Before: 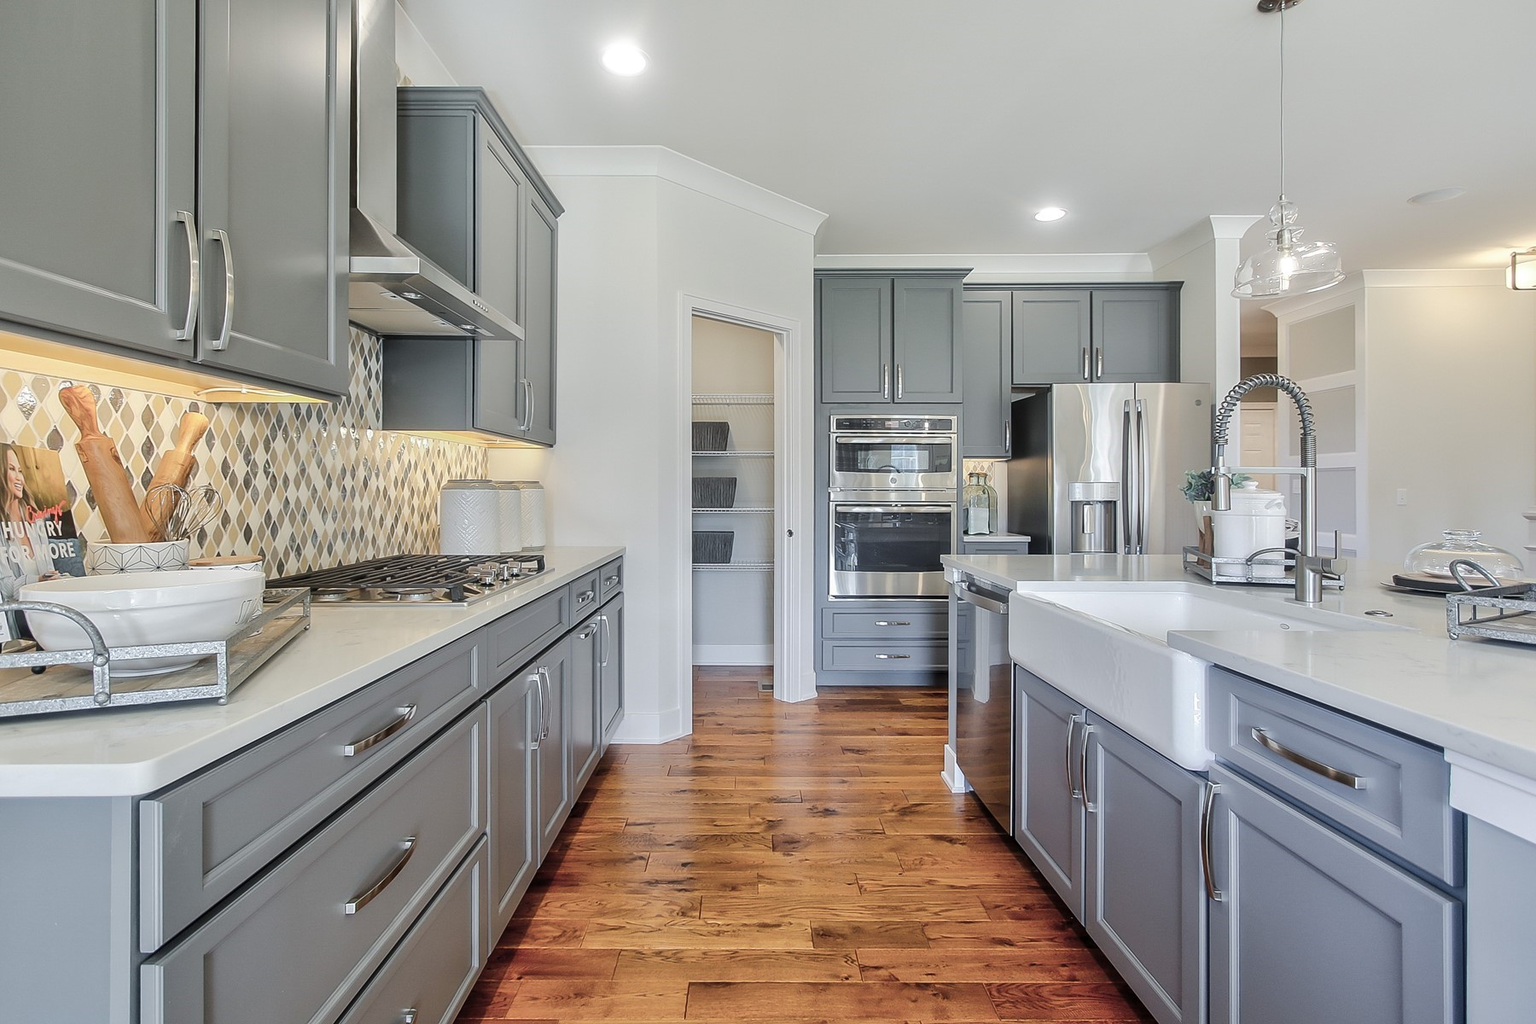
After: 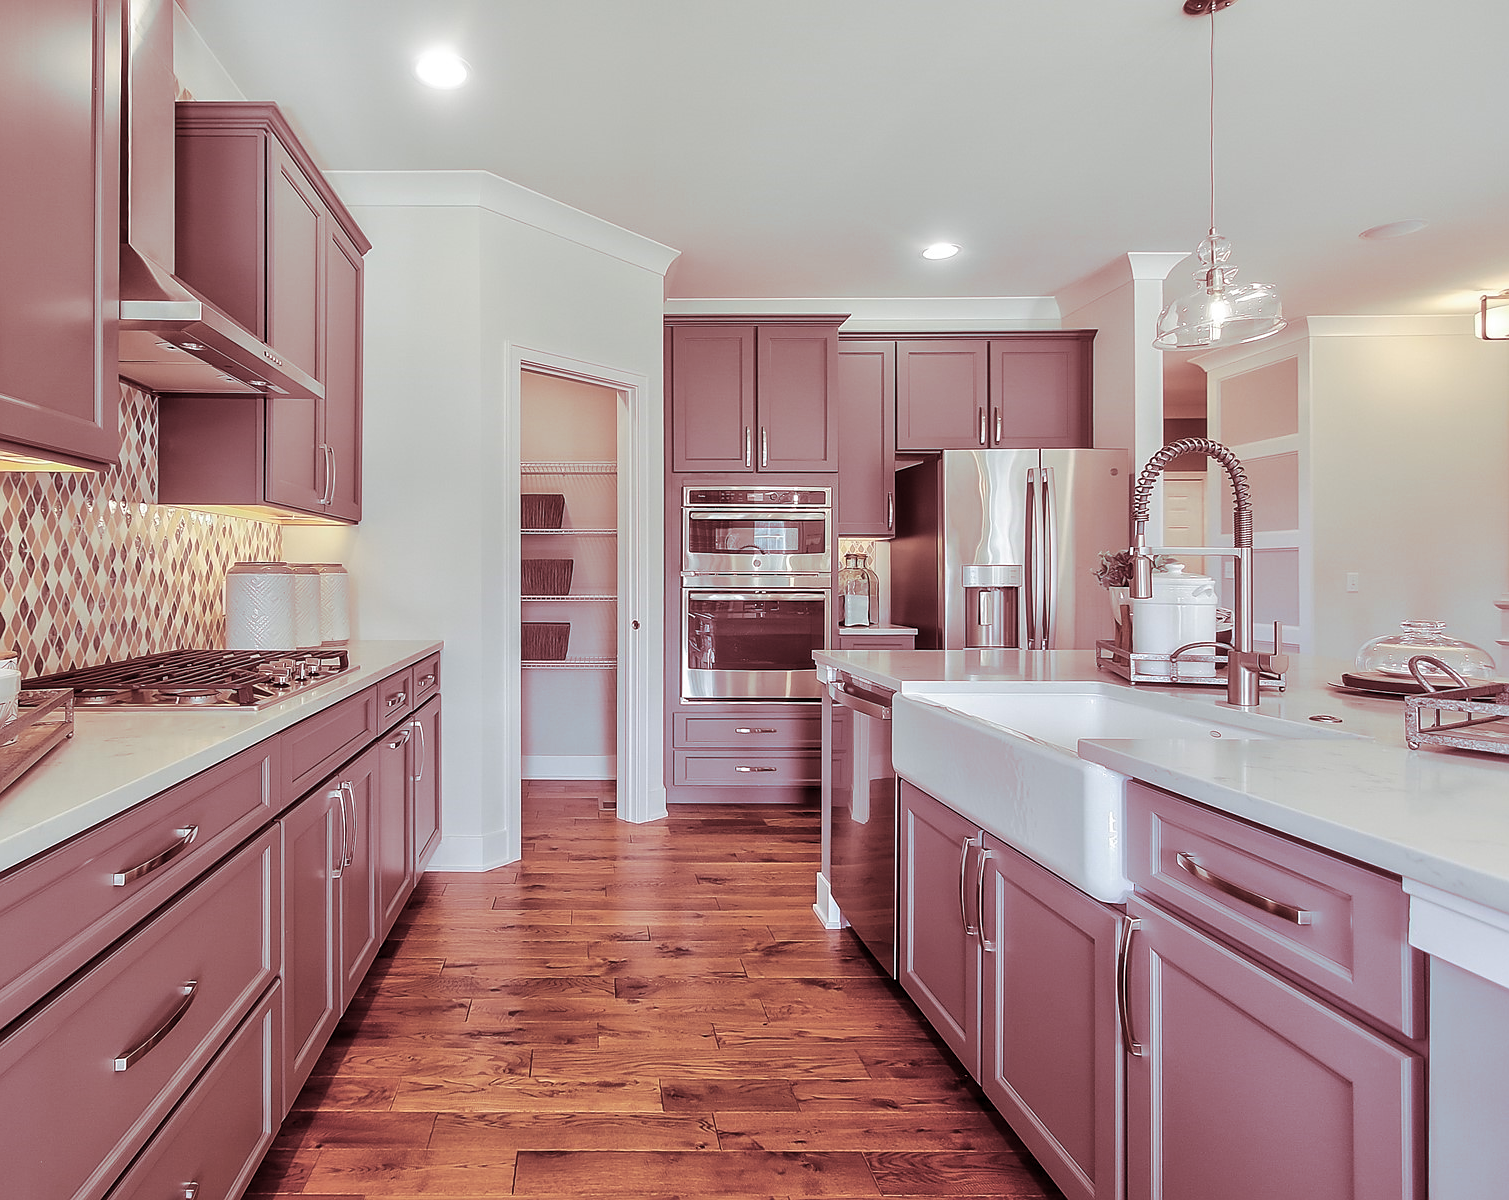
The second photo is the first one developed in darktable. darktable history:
crop: left 16.145%
sharpen: radius 1
split-toning: highlights › saturation 0, balance -61.83
